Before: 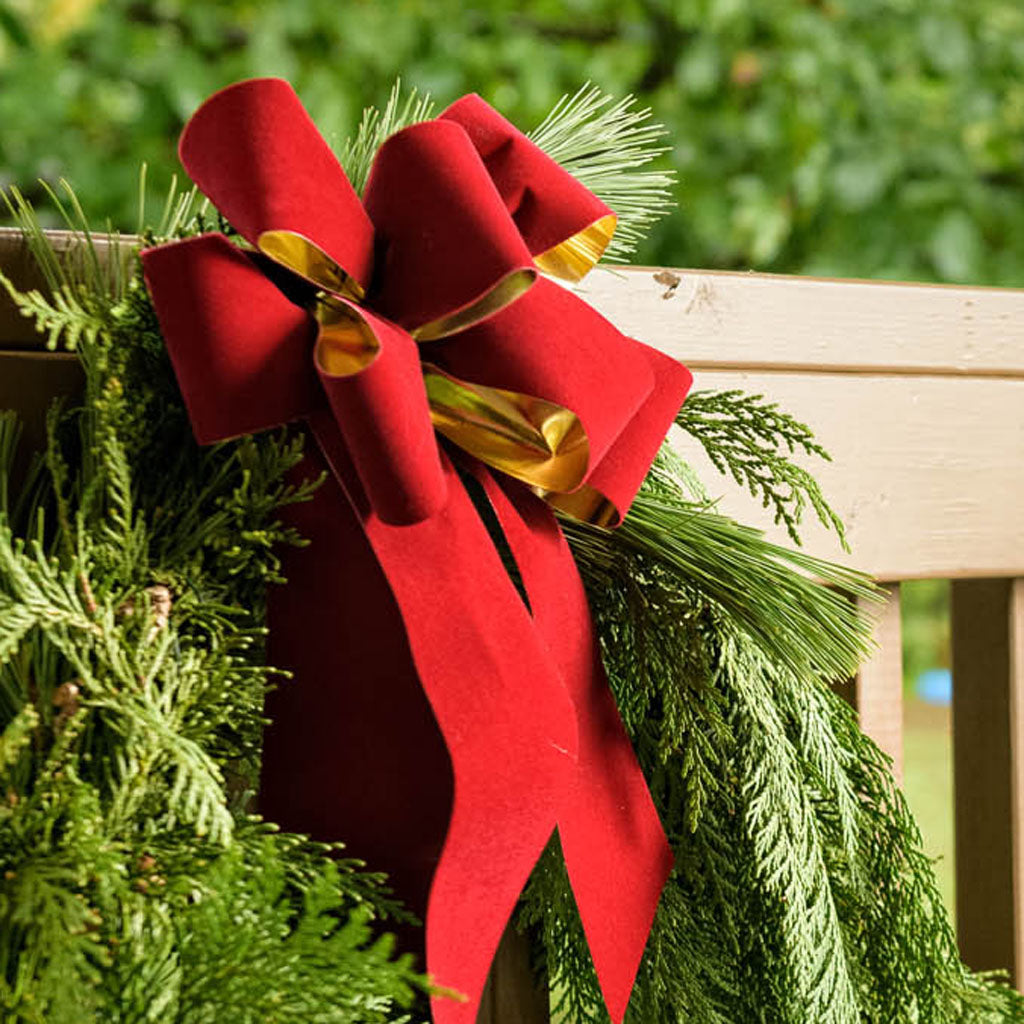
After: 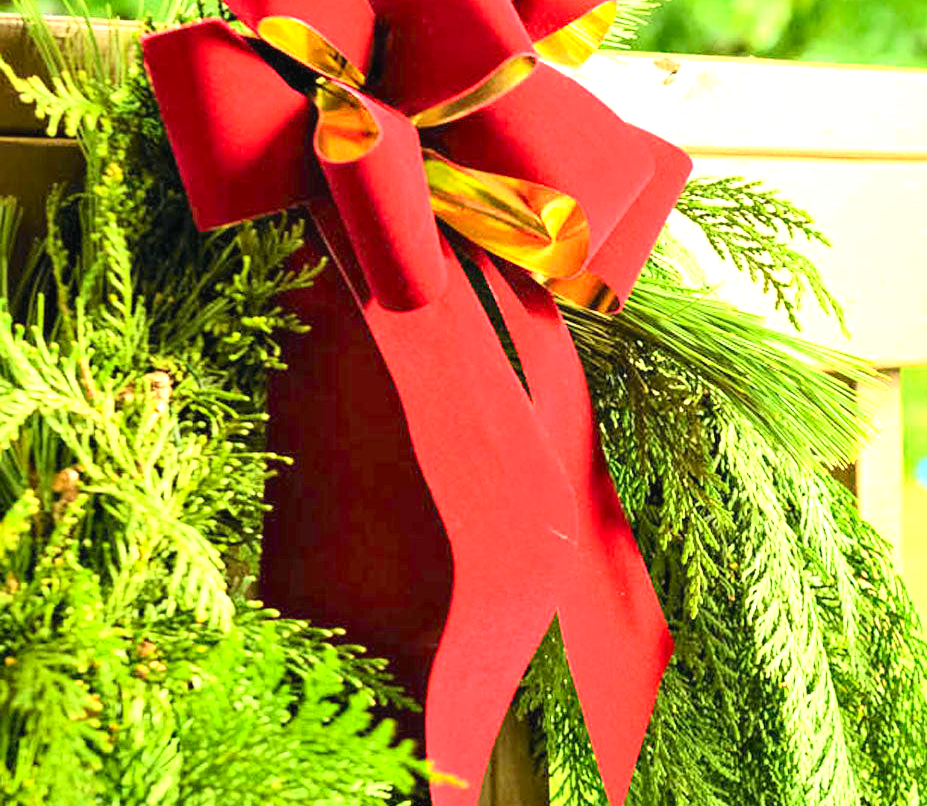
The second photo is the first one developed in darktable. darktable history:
tone curve: curves: ch0 [(0, 0.012) (0.093, 0.11) (0.345, 0.425) (0.457, 0.562) (0.628, 0.738) (0.839, 0.909) (0.998, 0.978)]; ch1 [(0, 0) (0.437, 0.408) (0.472, 0.47) (0.502, 0.497) (0.527, 0.523) (0.568, 0.577) (0.62, 0.66) (0.669, 0.748) (0.859, 0.899) (1, 1)]; ch2 [(0, 0) (0.33, 0.301) (0.421, 0.443) (0.473, 0.498) (0.509, 0.502) (0.535, 0.545) (0.549, 0.576) (0.644, 0.703) (1, 1)], color space Lab, independent channels, preserve colors none
crop: top 20.916%, right 9.437%, bottom 0.316%
exposure: black level correction 0, exposure 1.7 EV, compensate exposure bias true, compensate highlight preservation false
